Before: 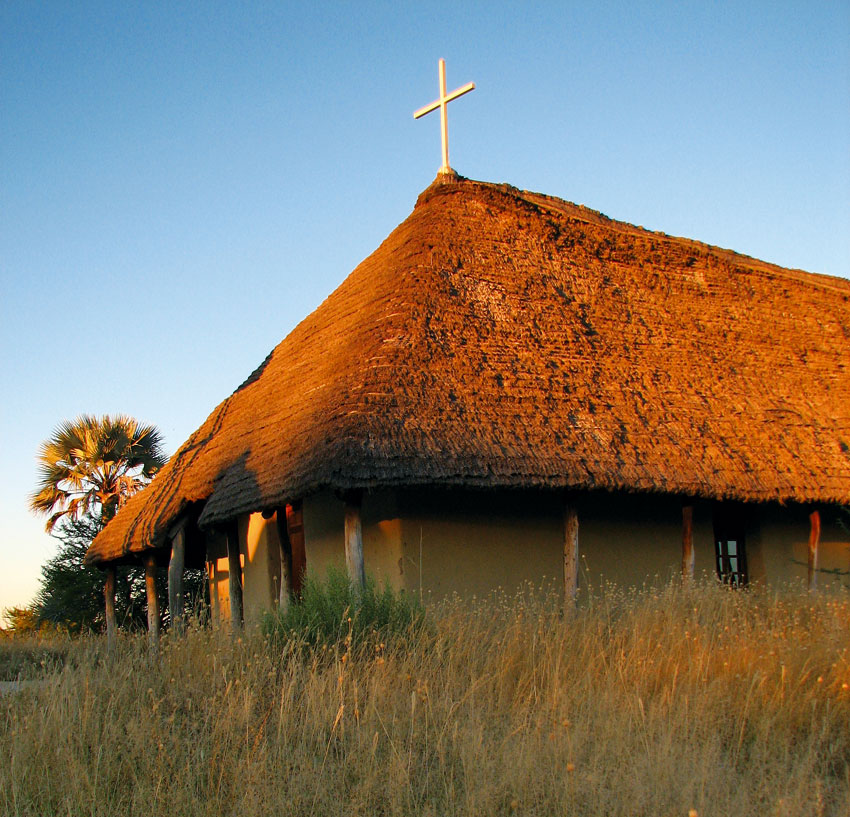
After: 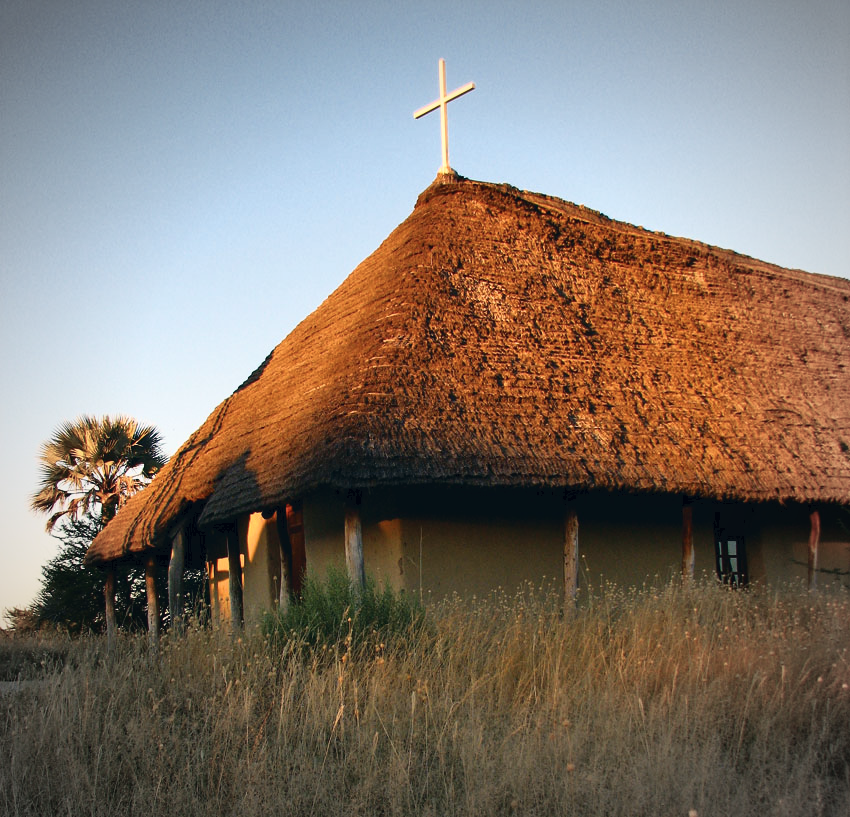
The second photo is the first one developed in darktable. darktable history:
tone curve: curves: ch0 [(0, 0) (0.003, 0.036) (0.011, 0.04) (0.025, 0.042) (0.044, 0.052) (0.069, 0.066) (0.1, 0.085) (0.136, 0.106) (0.177, 0.144) (0.224, 0.188) (0.277, 0.241) (0.335, 0.307) (0.399, 0.382) (0.468, 0.466) (0.543, 0.56) (0.623, 0.672) (0.709, 0.772) (0.801, 0.876) (0.898, 0.949) (1, 1)], color space Lab, independent channels, preserve colors none
color correction: highlights a* 2.79, highlights b* 5.02, shadows a* -1.9, shadows b* -4.84, saturation 0.82
vignetting: fall-off start 67.53%, fall-off radius 66.86%, brightness -0.438, saturation -0.687, automatic ratio true
